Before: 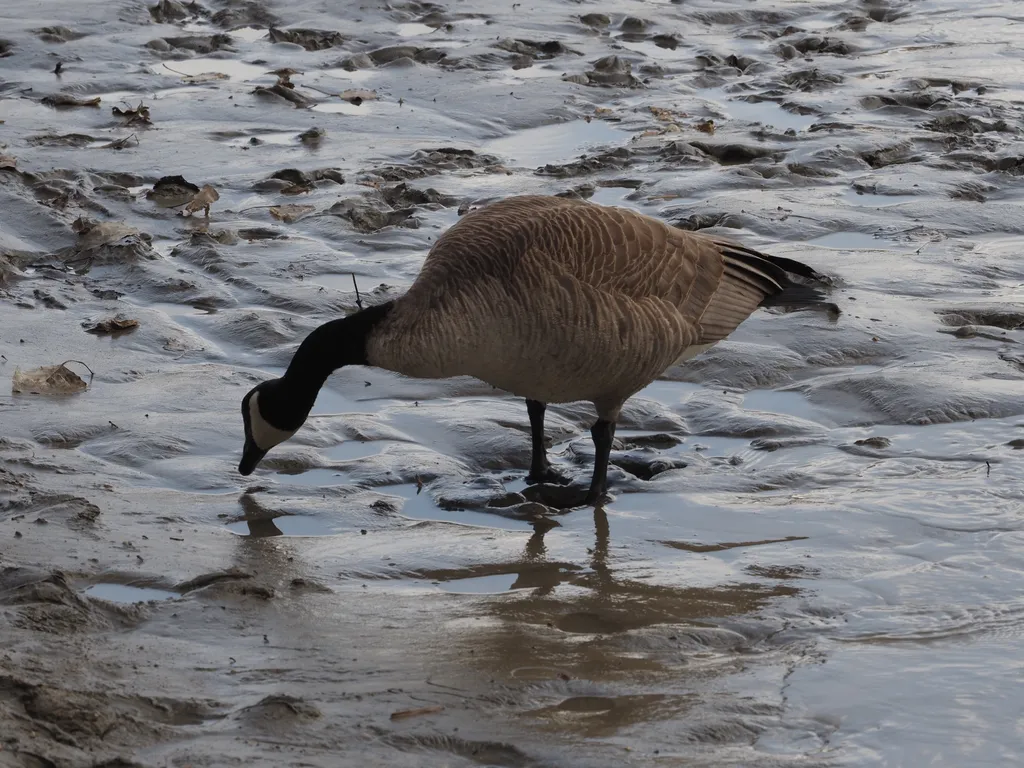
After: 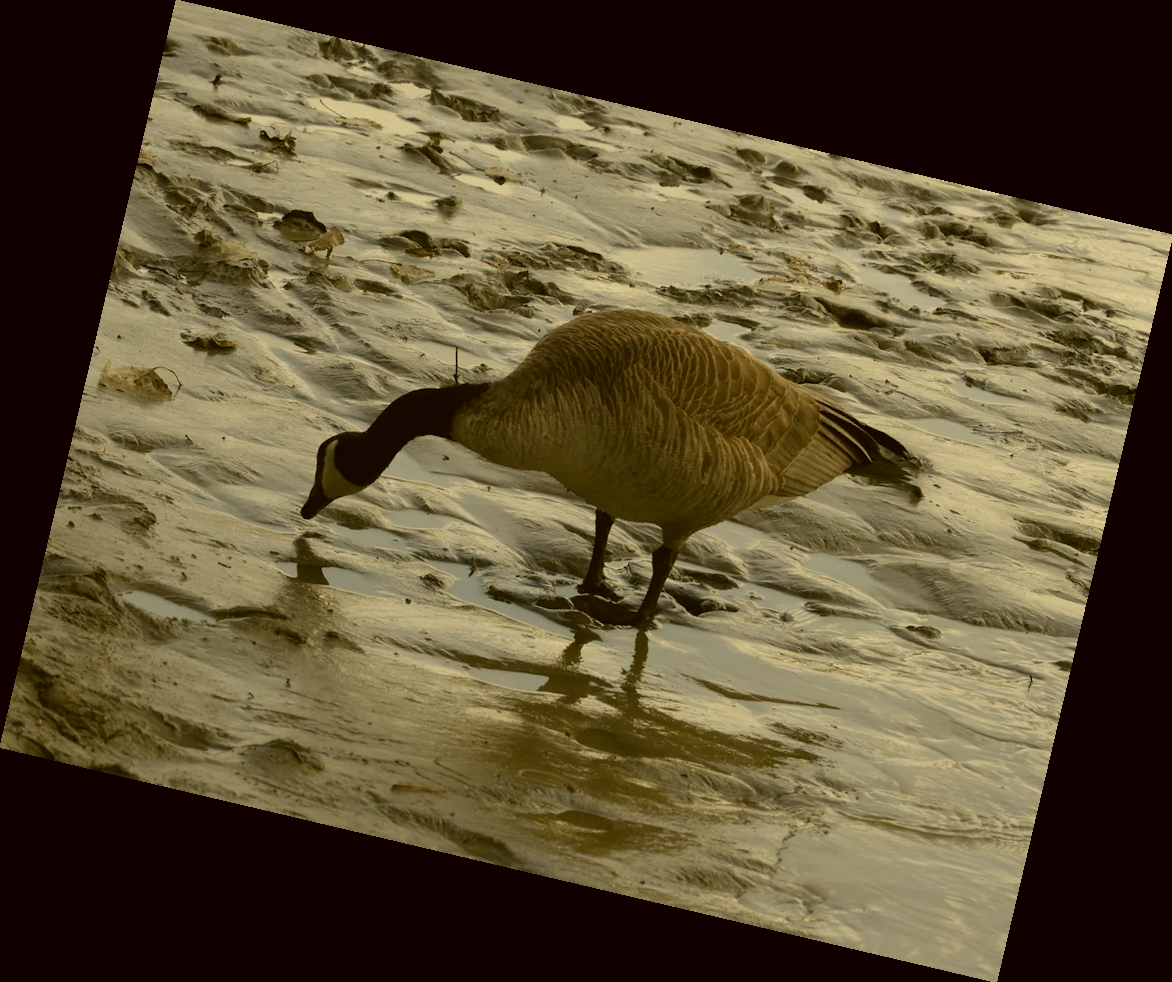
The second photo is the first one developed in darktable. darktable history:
color correction: highlights a* 0.162, highlights b* 29.53, shadows a* -0.162, shadows b* 21.09
rotate and perspective: rotation 13.27°, automatic cropping off
